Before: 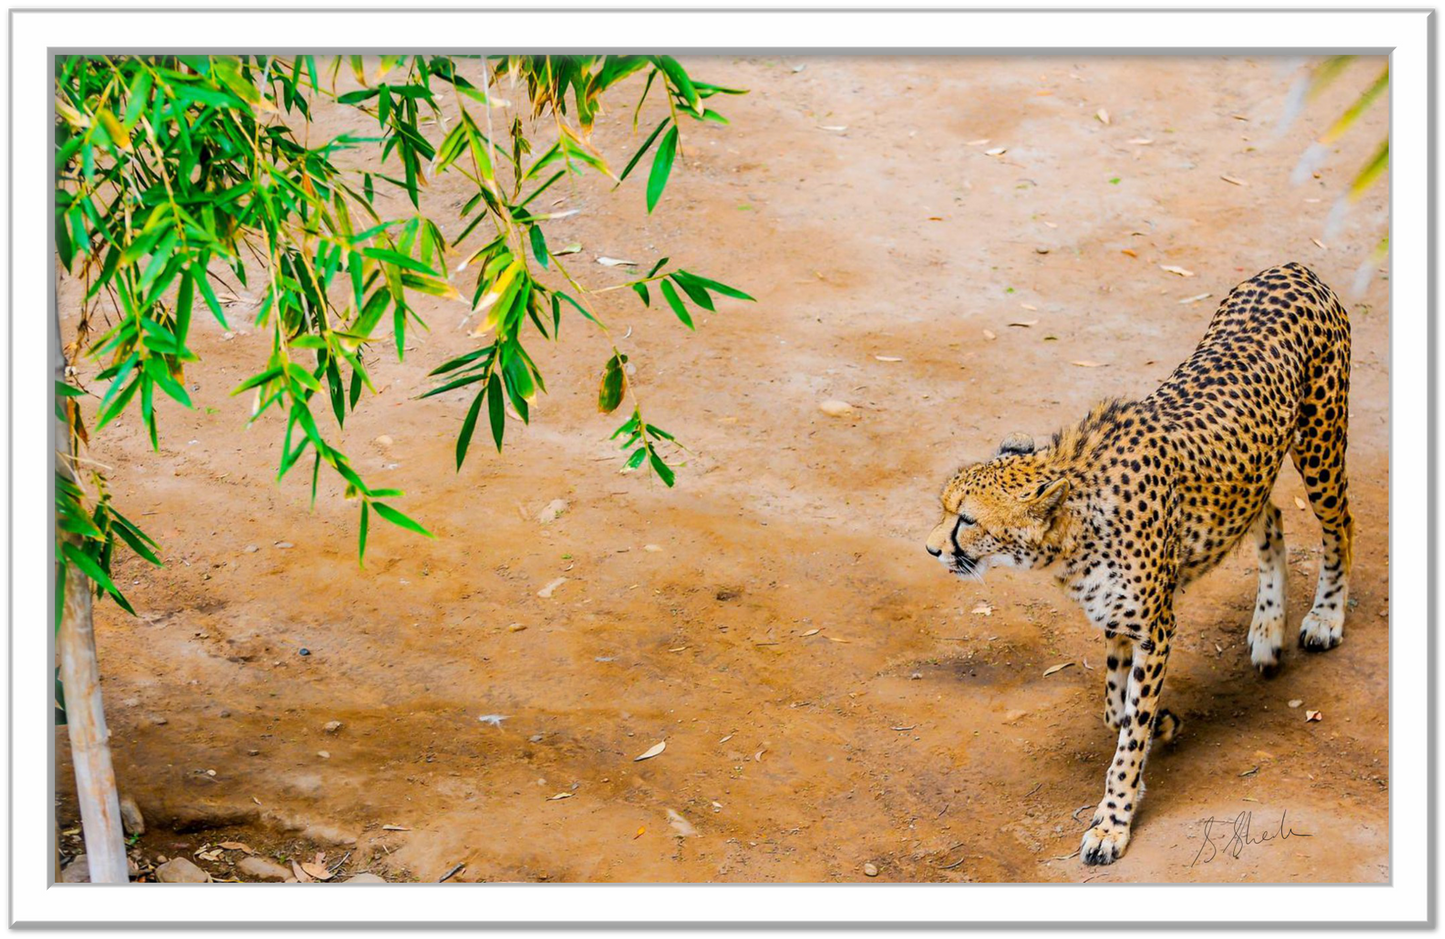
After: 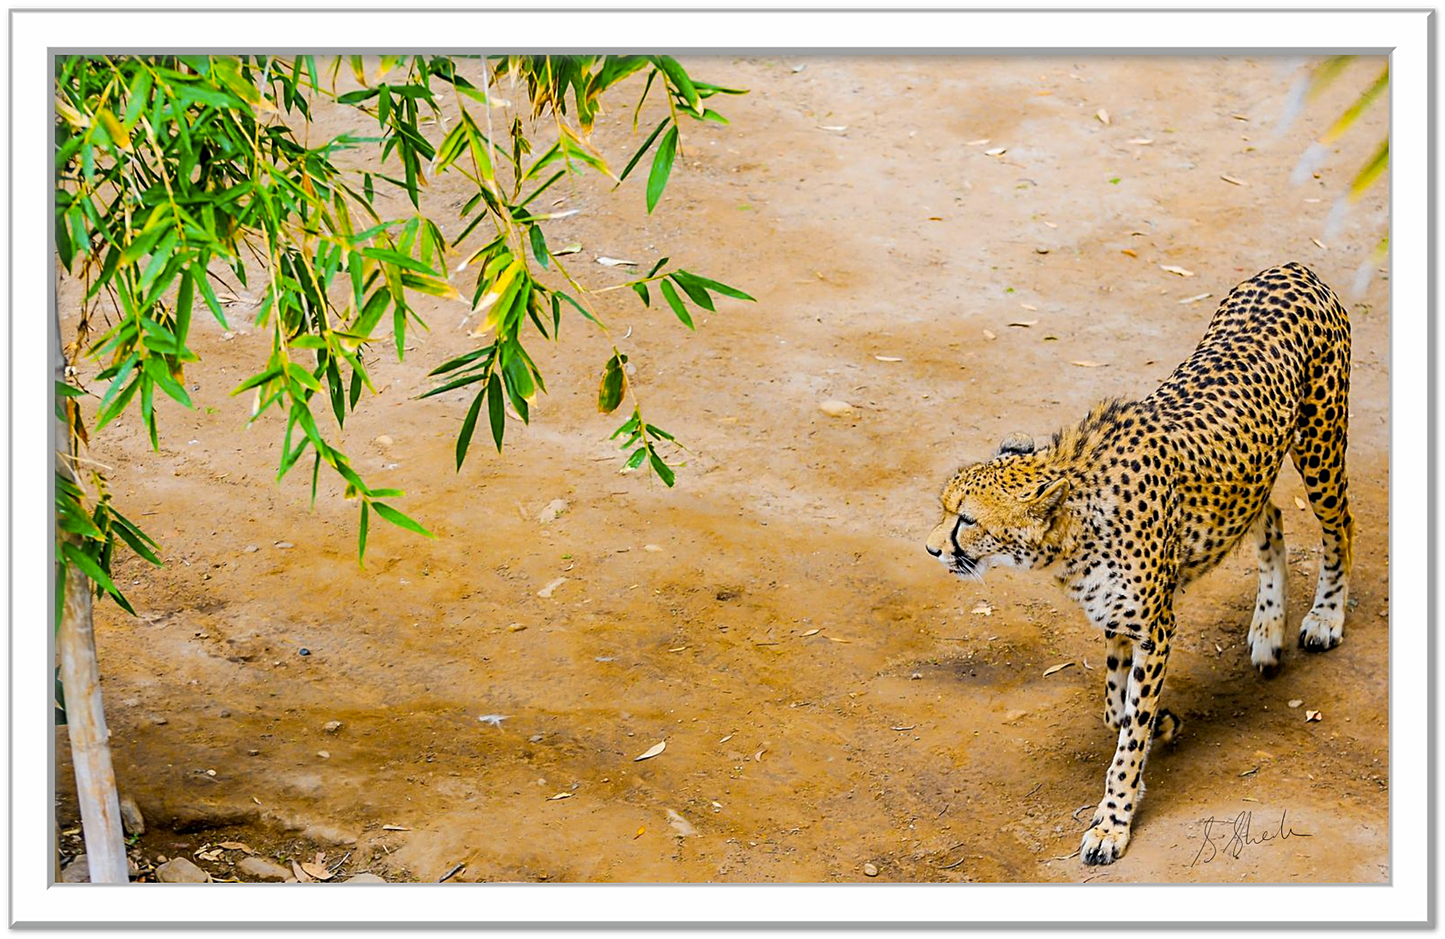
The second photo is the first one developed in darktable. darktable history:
sharpen: on, module defaults
color contrast: green-magenta contrast 0.8, blue-yellow contrast 1.1, unbound 0
